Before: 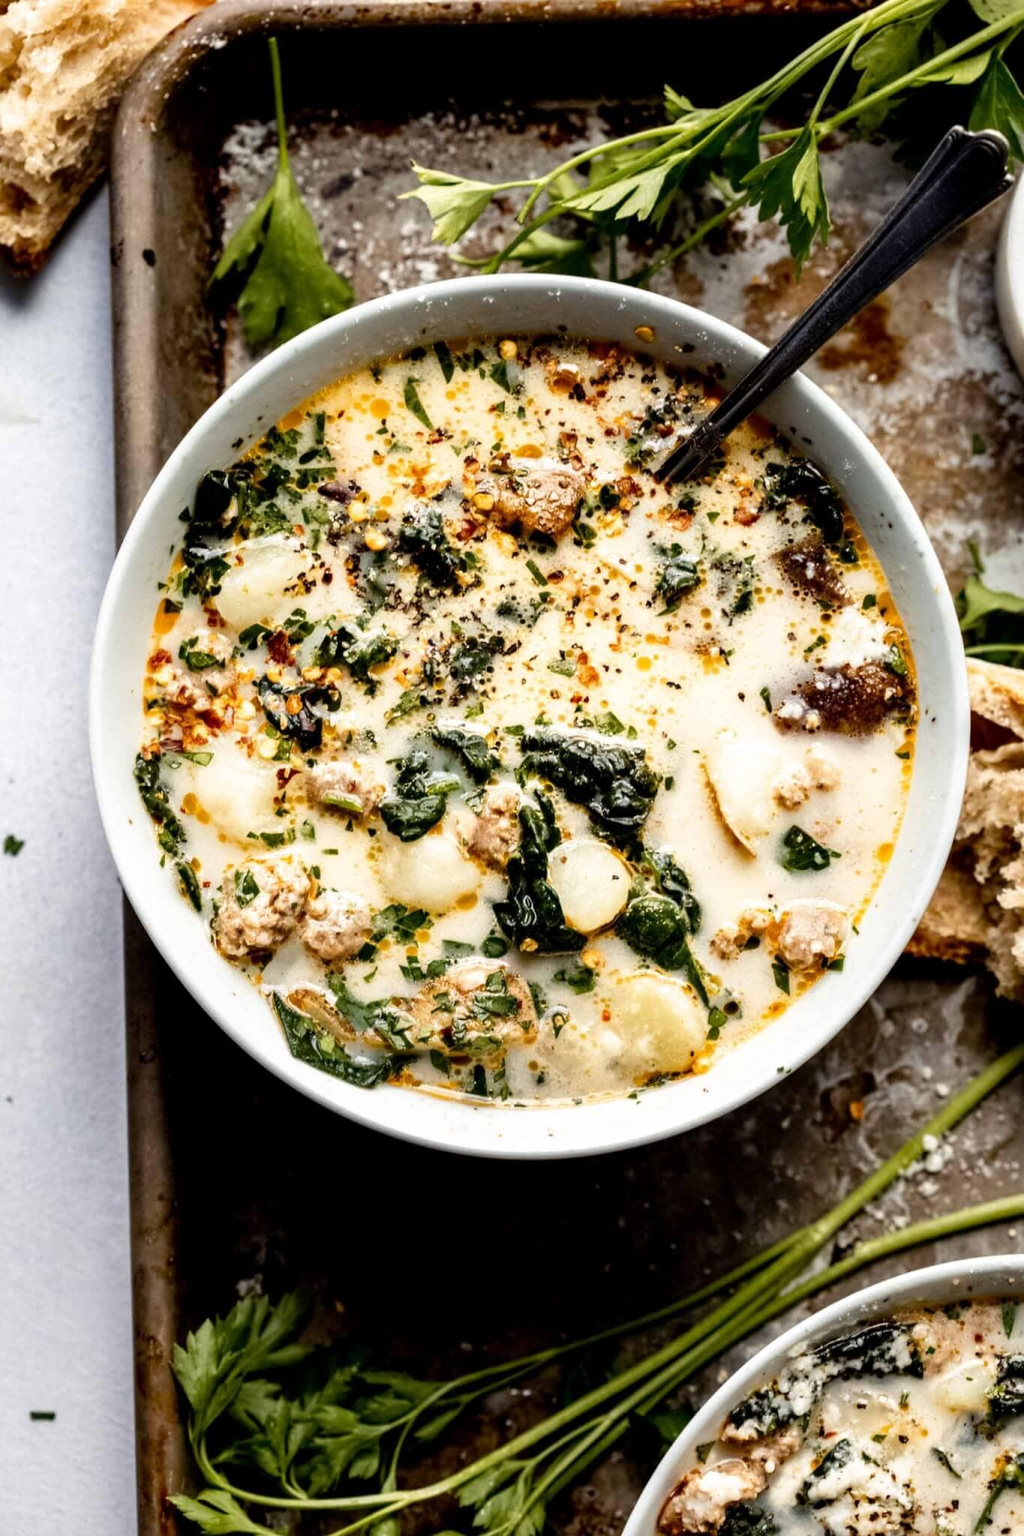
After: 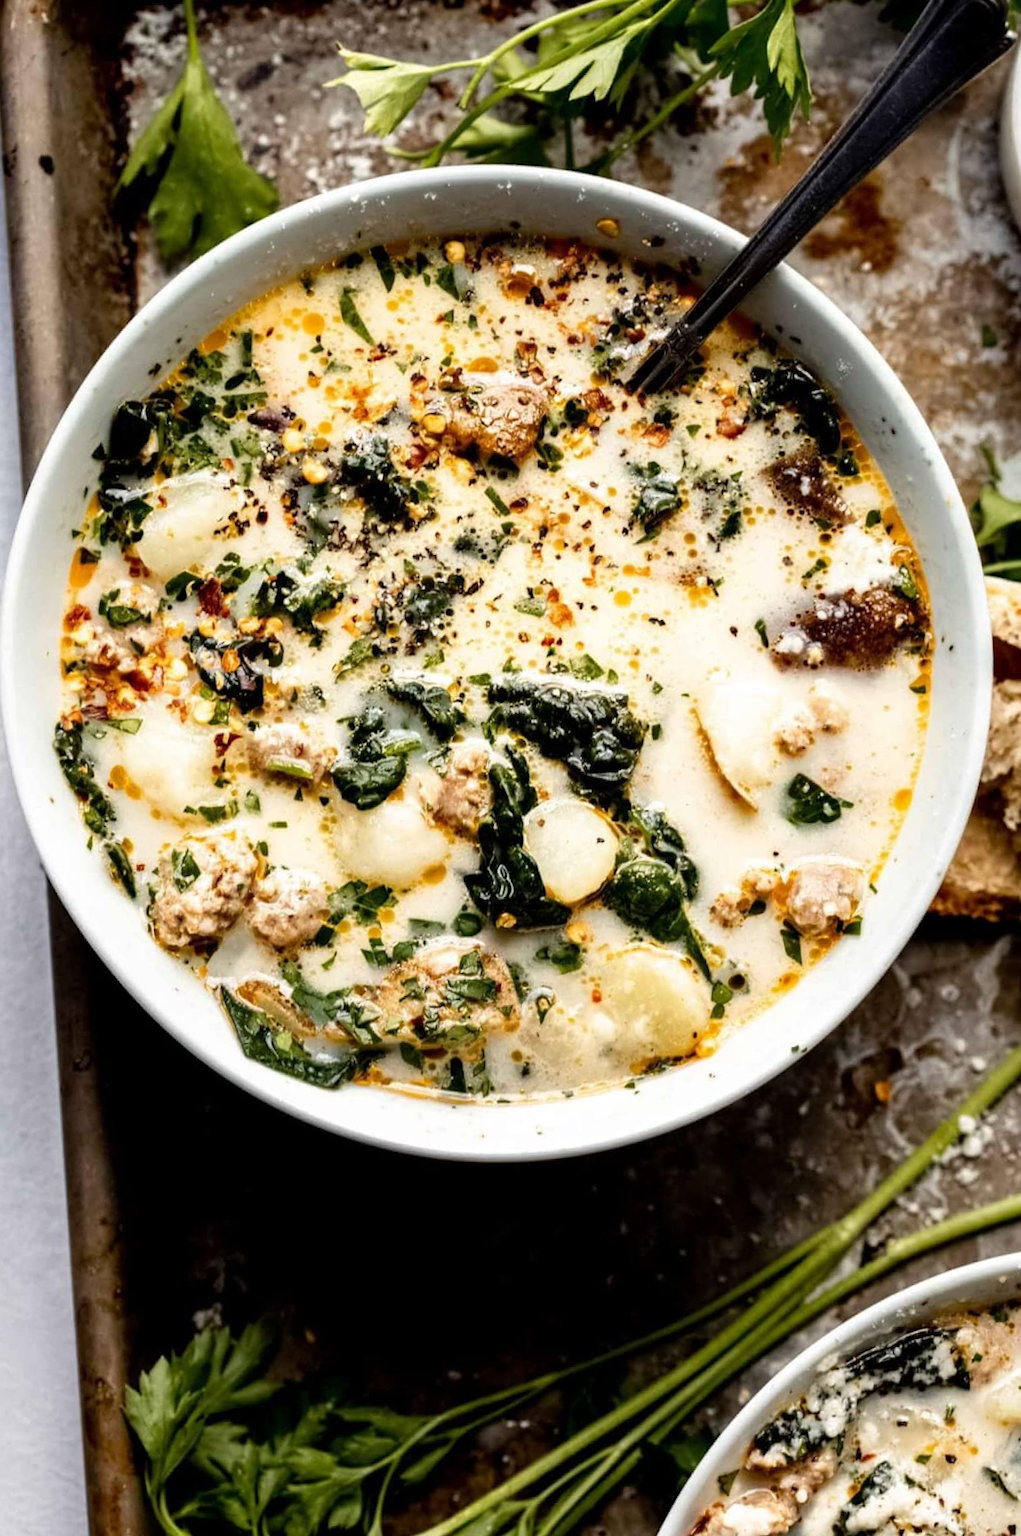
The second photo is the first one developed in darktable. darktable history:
crop and rotate: angle 2.38°, left 5.978%, top 5.718%
